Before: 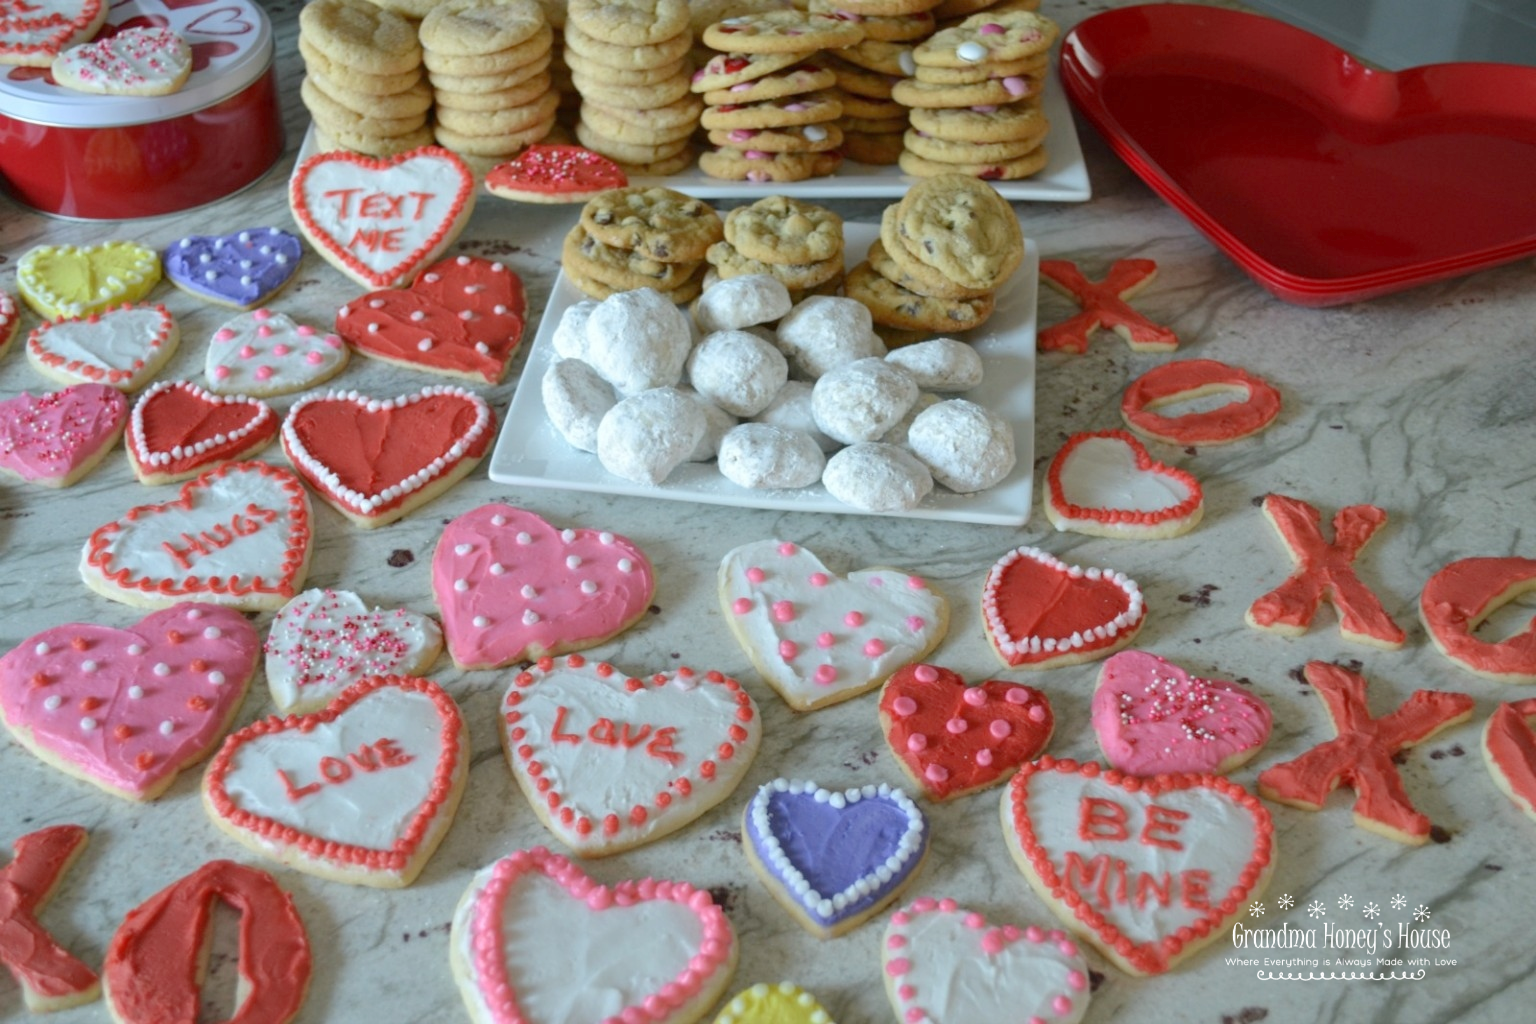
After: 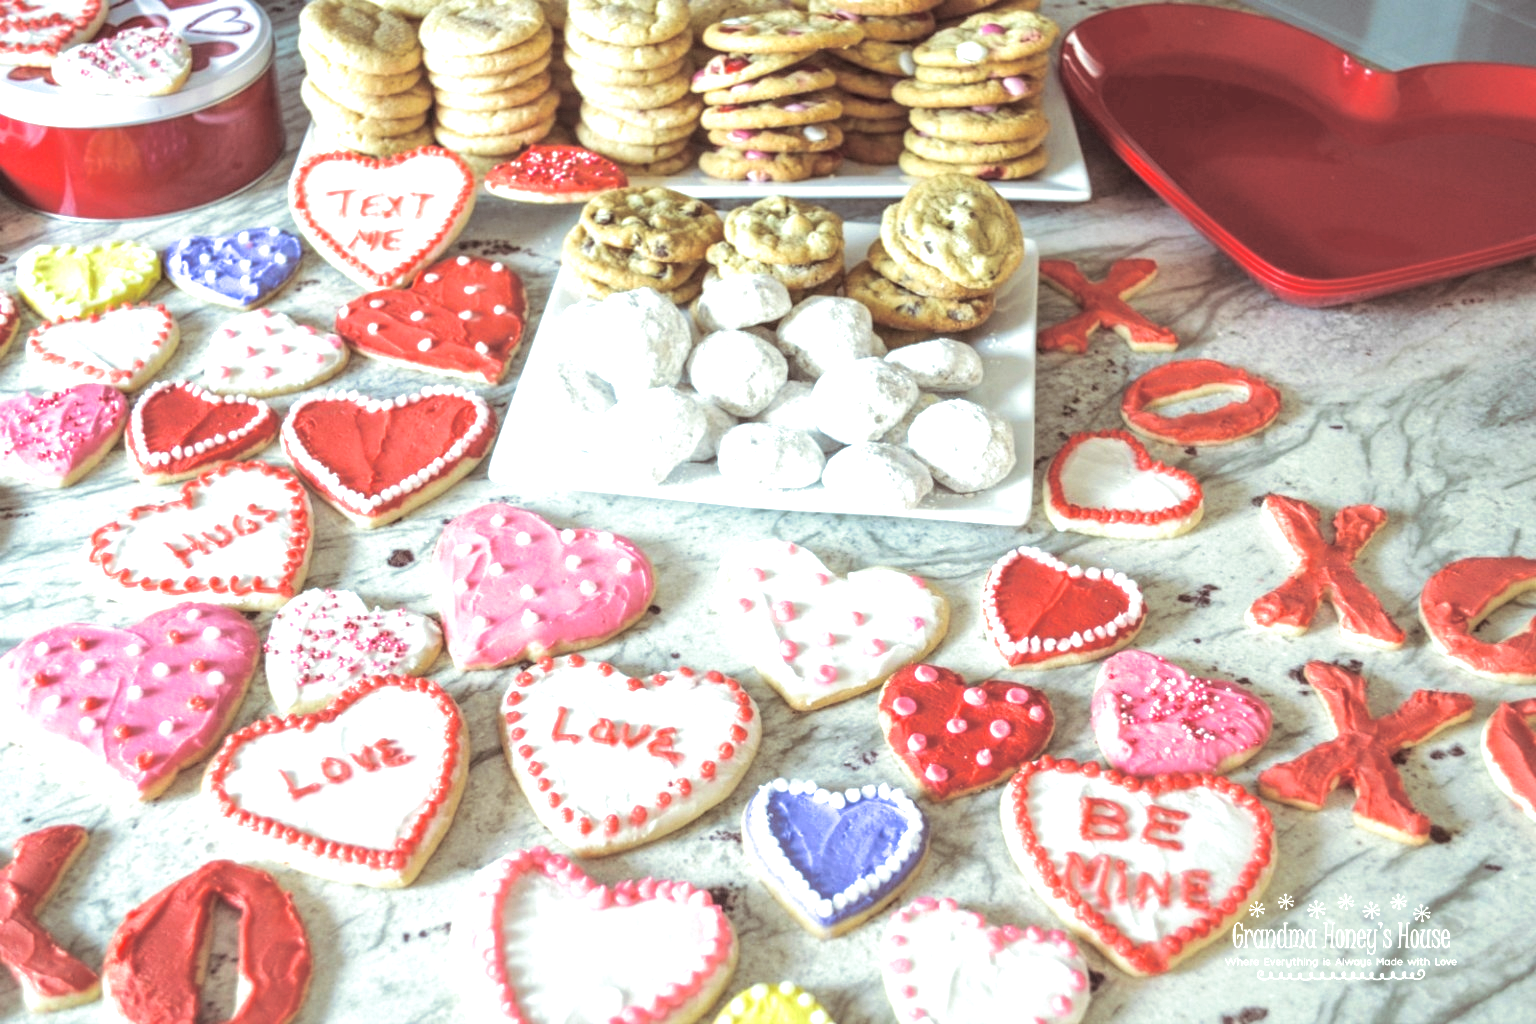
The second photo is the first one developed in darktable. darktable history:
exposure: exposure 1.25 EV, compensate exposure bias true, compensate highlight preservation false
split-toning: shadows › saturation 0.2
local contrast: highlights 0%, shadows 0%, detail 133%
